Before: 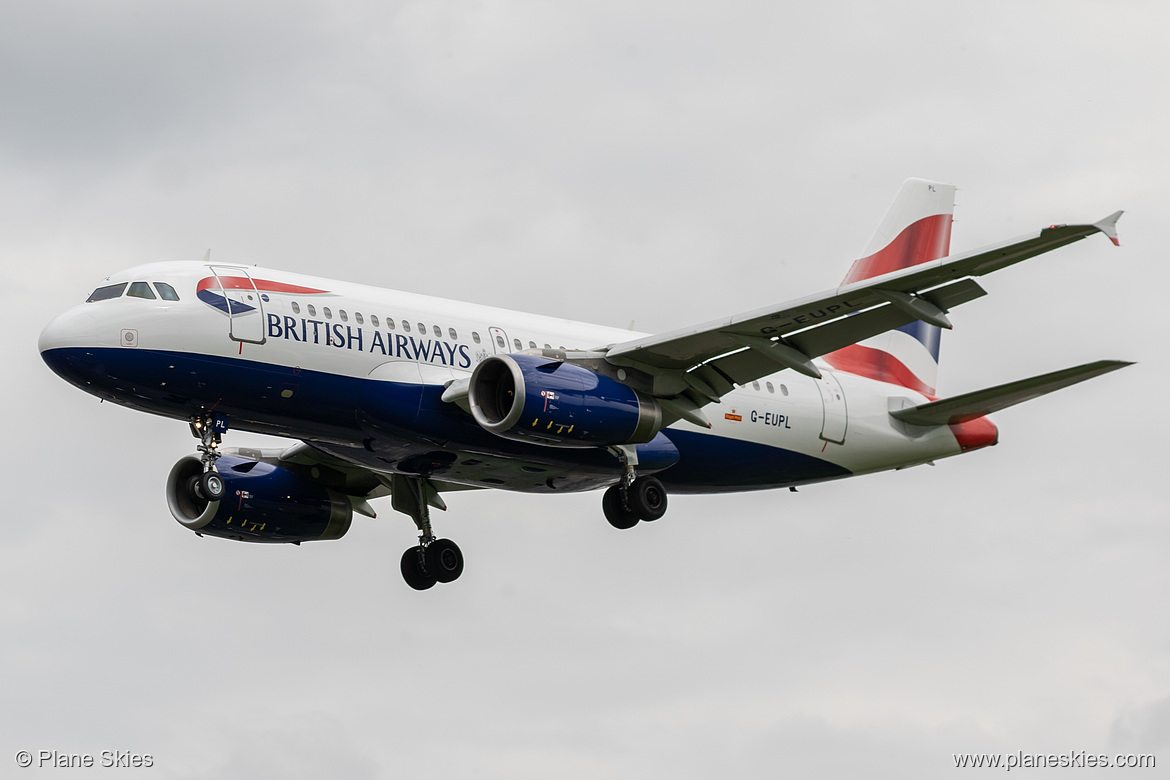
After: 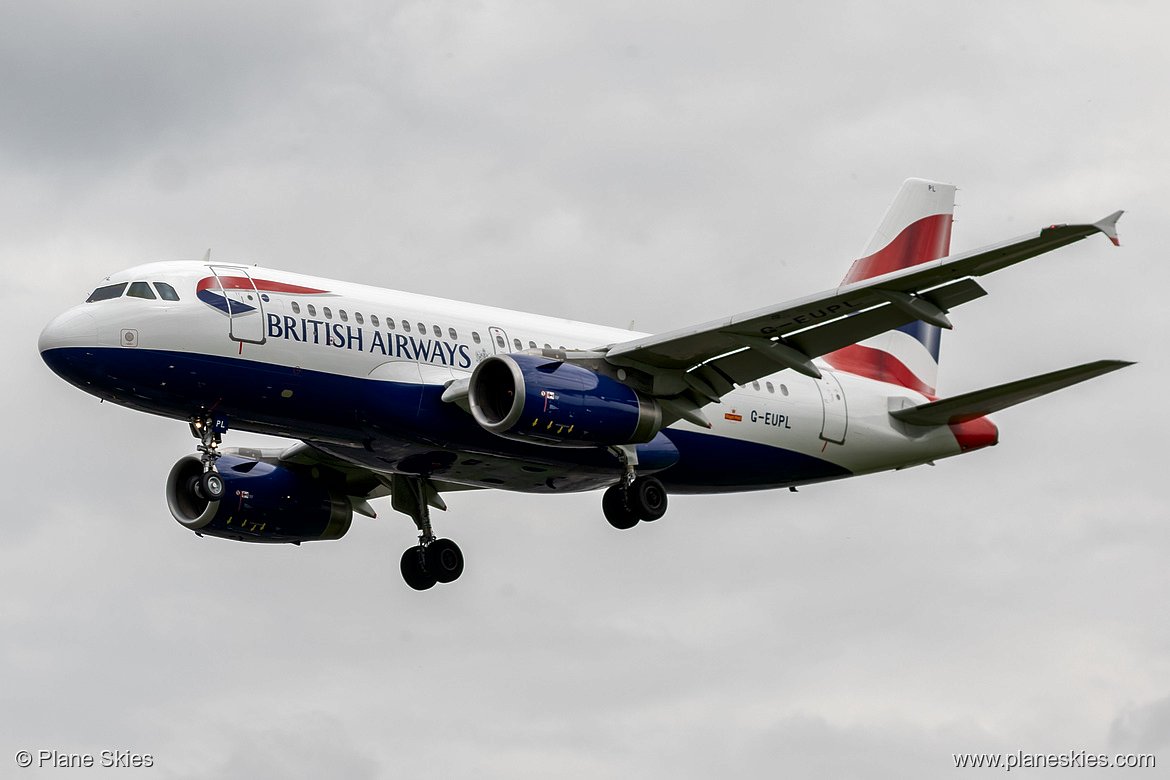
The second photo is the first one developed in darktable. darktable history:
contrast brightness saturation: brightness -0.086
exposure: exposure 0.014 EV, compensate exposure bias true, compensate highlight preservation false
local contrast: mode bilateral grid, contrast 25, coarseness 60, detail 151%, midtone range 0.2
